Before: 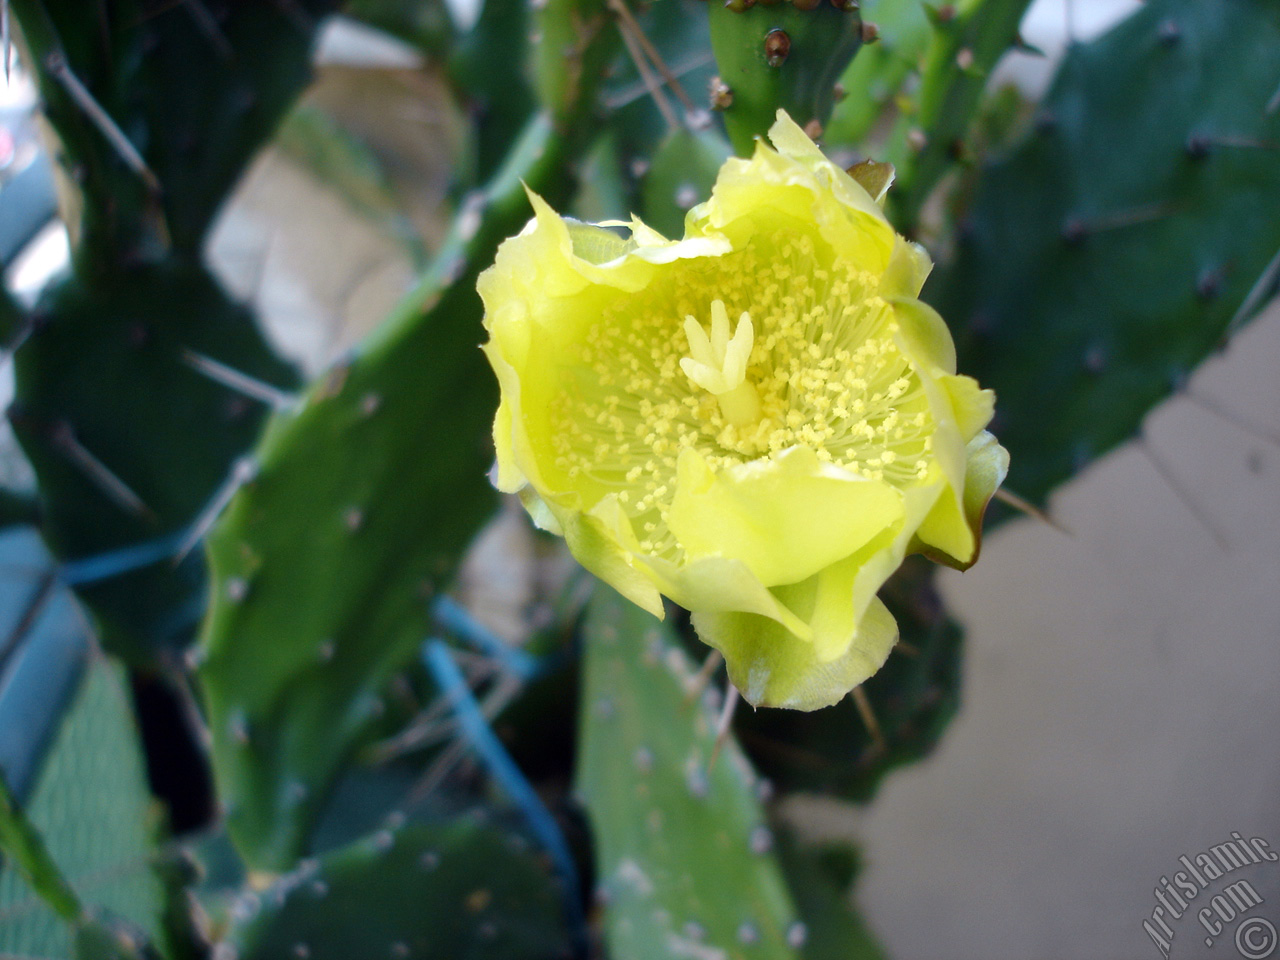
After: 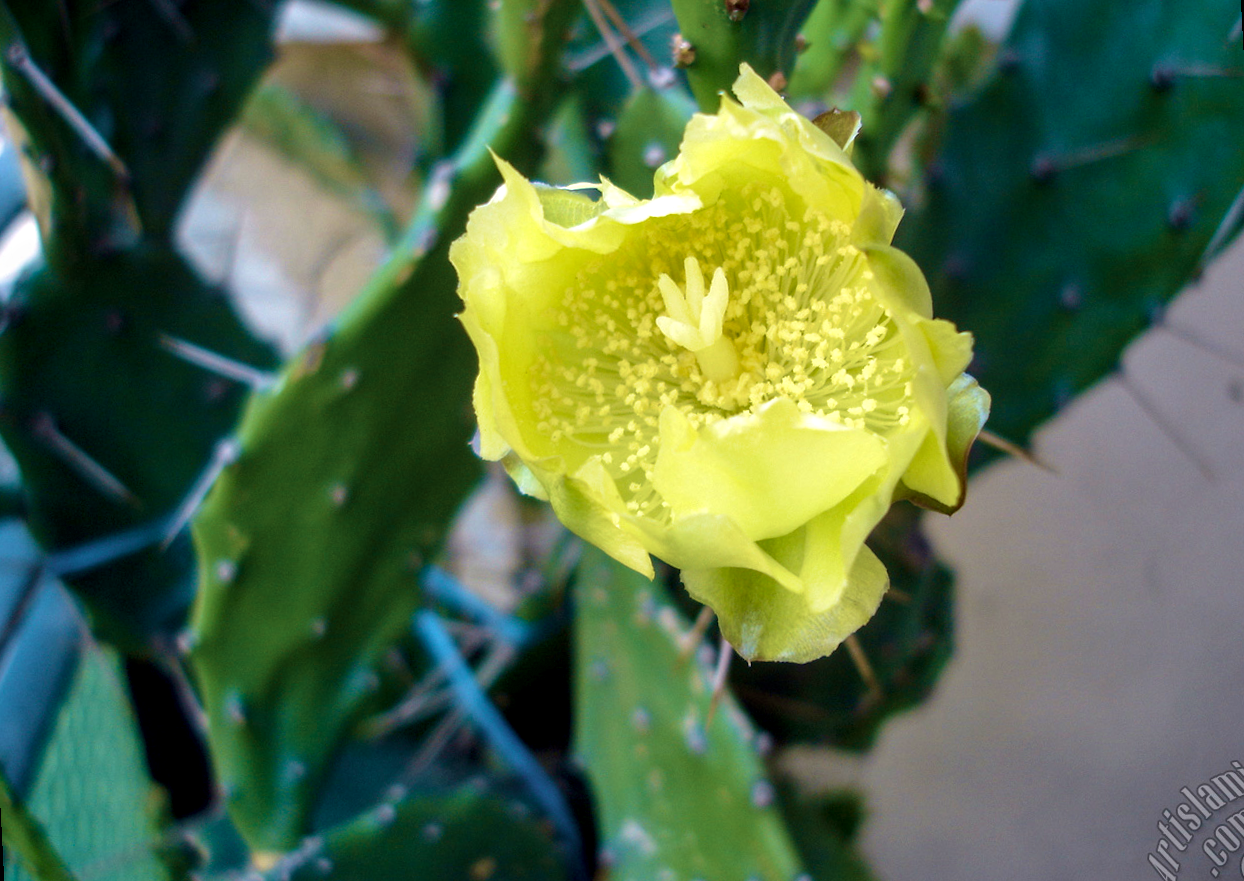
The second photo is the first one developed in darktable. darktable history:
velvia: strength 56%
local contrast: highlights 61%, detail 143%, midtone range 0.428
rotate and perspective: rotation -3°, crop left 0.031, crop right 0.968, crop top 0.07, crop bottom 0.93
